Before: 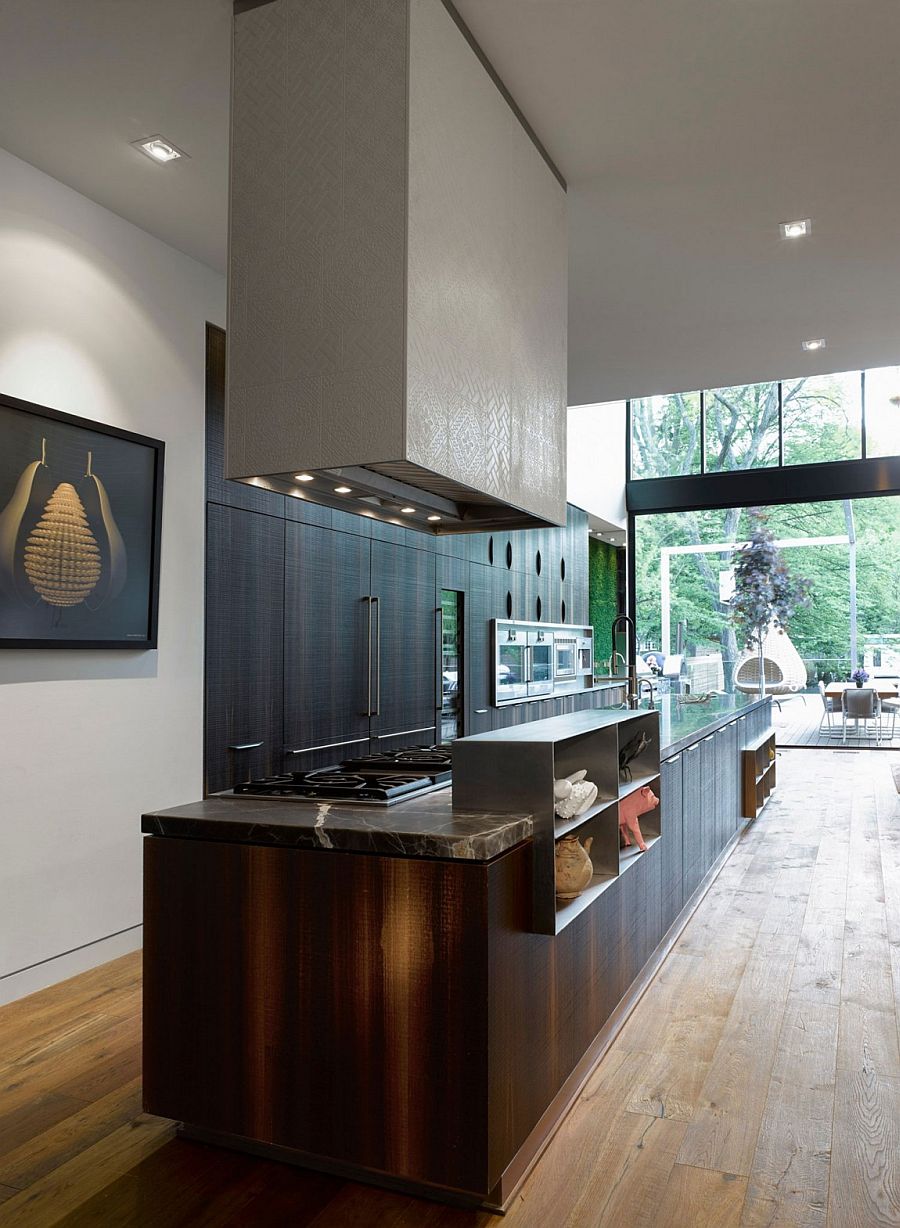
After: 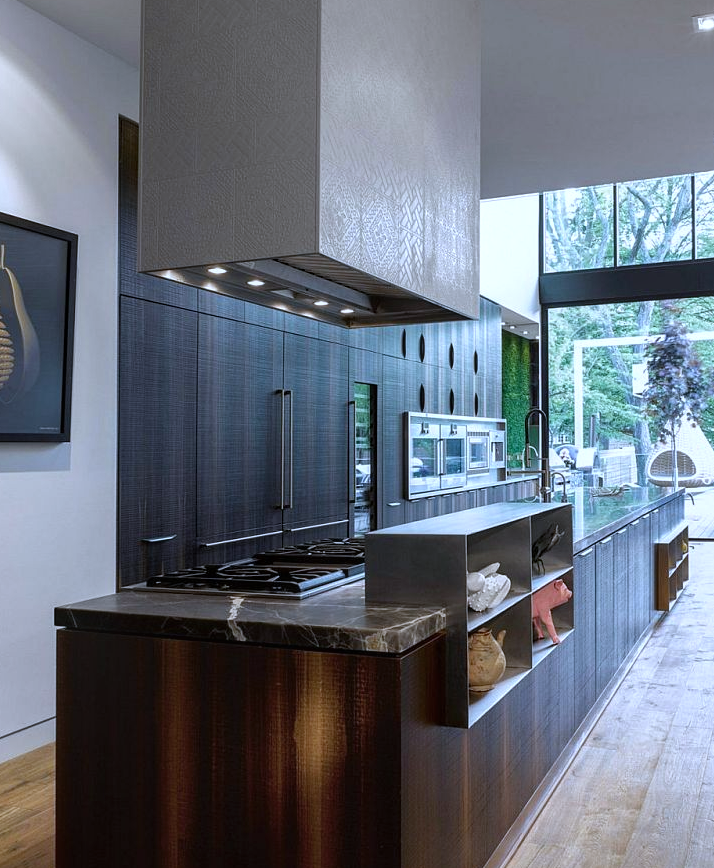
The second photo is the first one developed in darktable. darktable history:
white balance: red 0.948, green 1.02, blue 1.176
crop: left 9.712%, top 16.928%, right 10.845%, bottom 12.332%
local contrast: detail 117%
